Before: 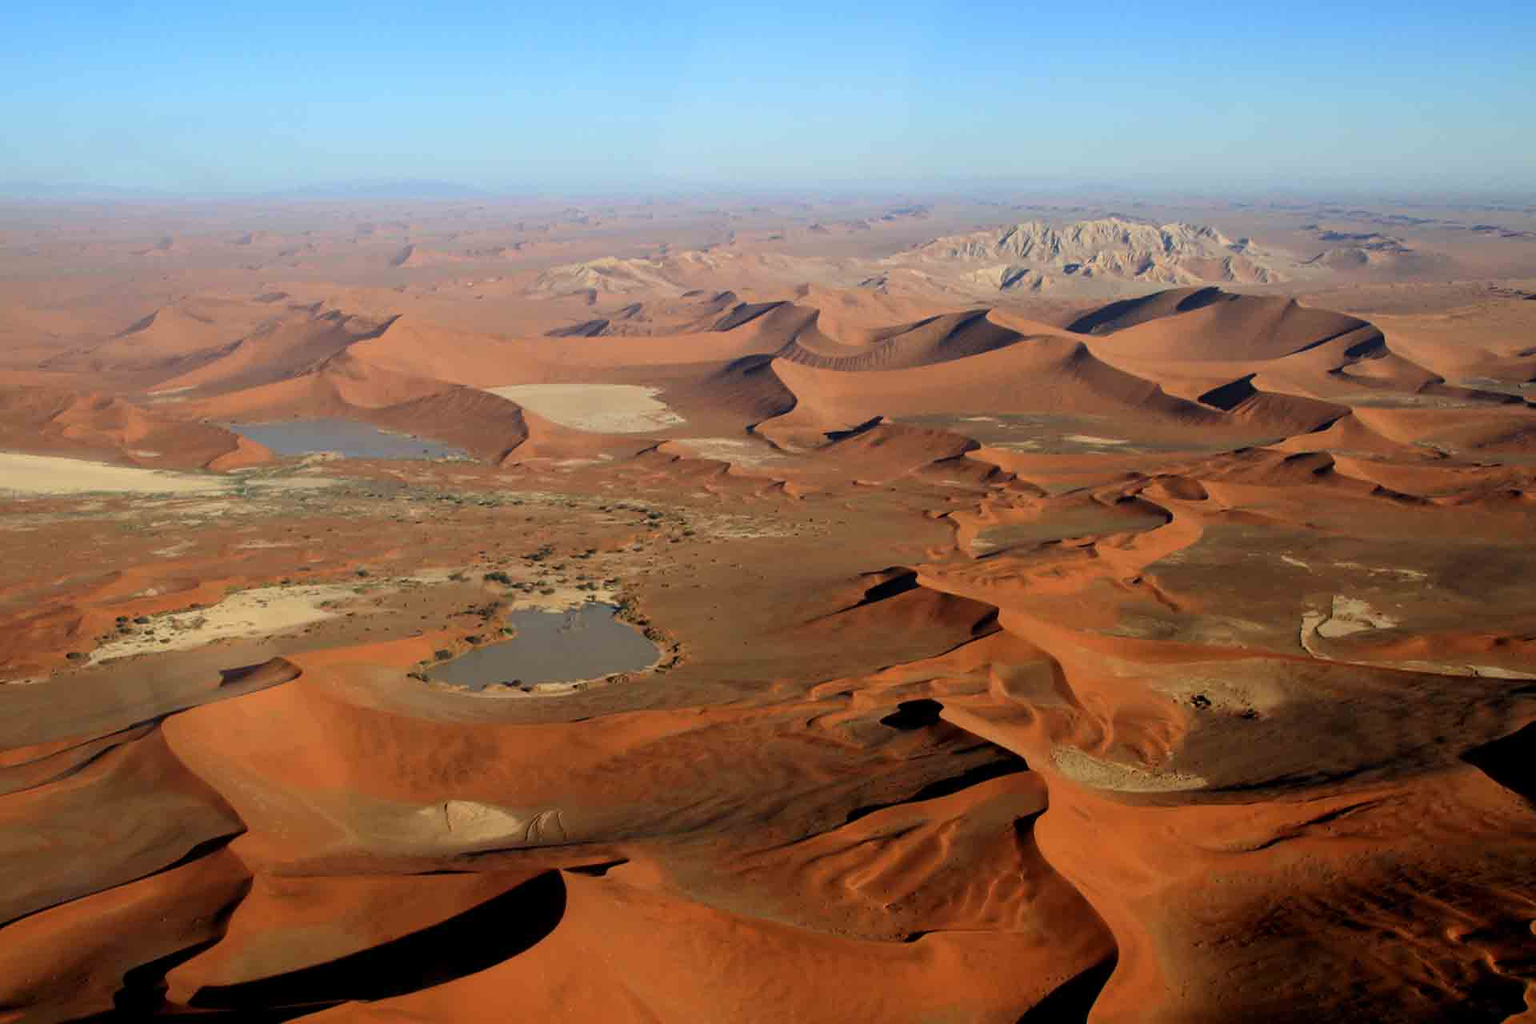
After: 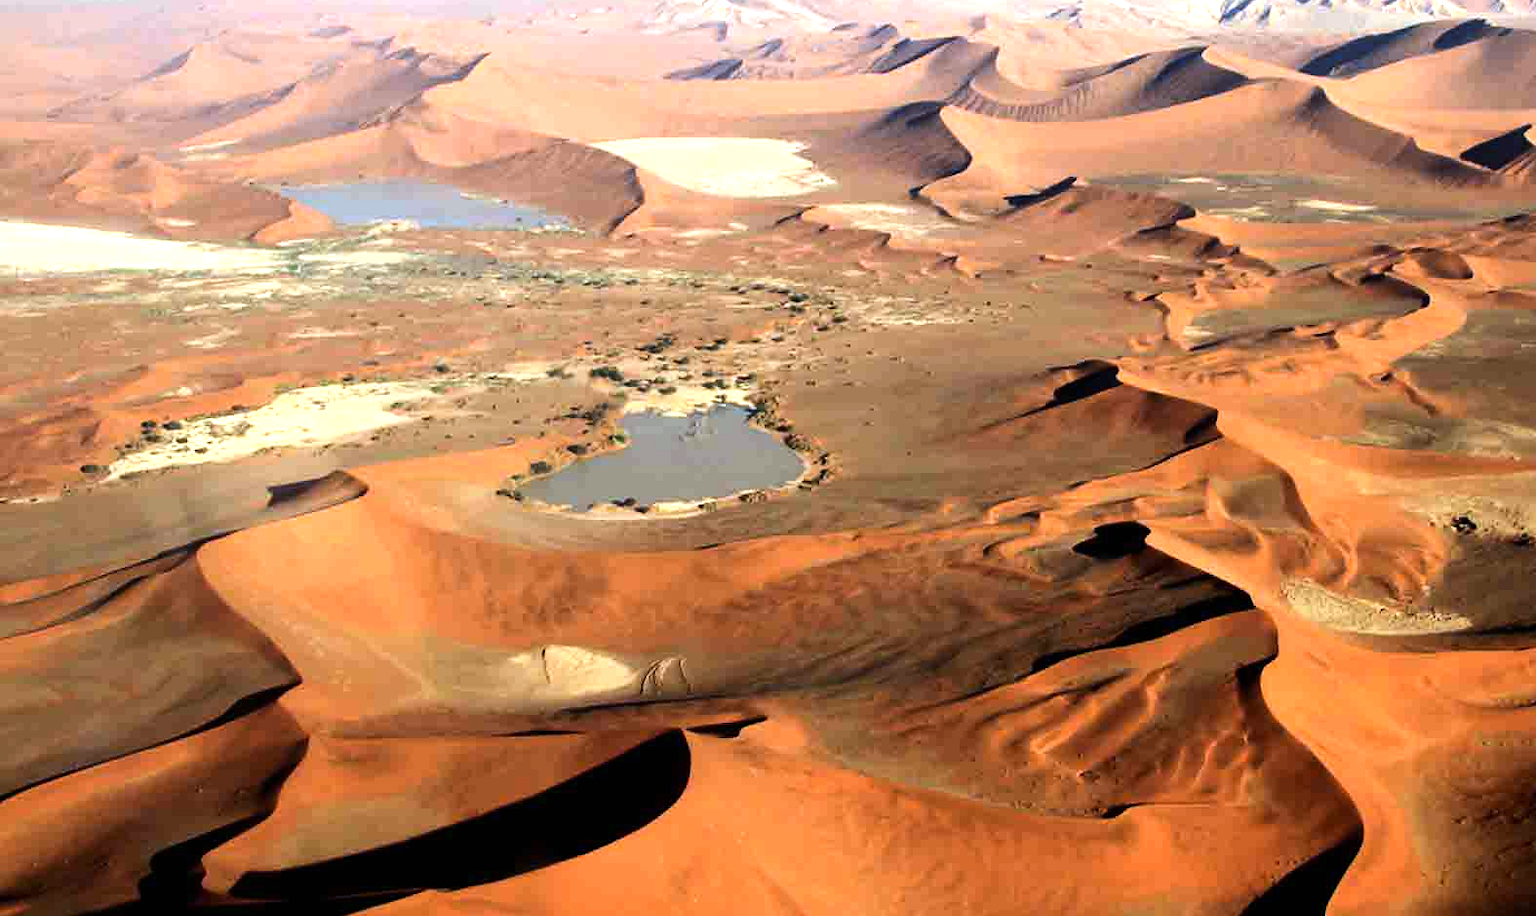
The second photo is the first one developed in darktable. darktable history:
white balance: red 0.924, blue 1.095
crop: top 26.531%, right 17.959%
tone equalizer: -8 EV -0.75 EV, -7 EV -0.7 EV, -6 EV -0.6 EV, -5 EV -0.4 EV, -3 EV 0.4 EV, -2 EV 0.6 EV, -1 EV 0.7 EV, +0 EV 0.75 EV, edges refinement/feathering 500, mask exposure compensation -1.57 EV, preserve details no
exposure: black level correction 0, exposure 0.9 EV, compensate highlight preservation false
